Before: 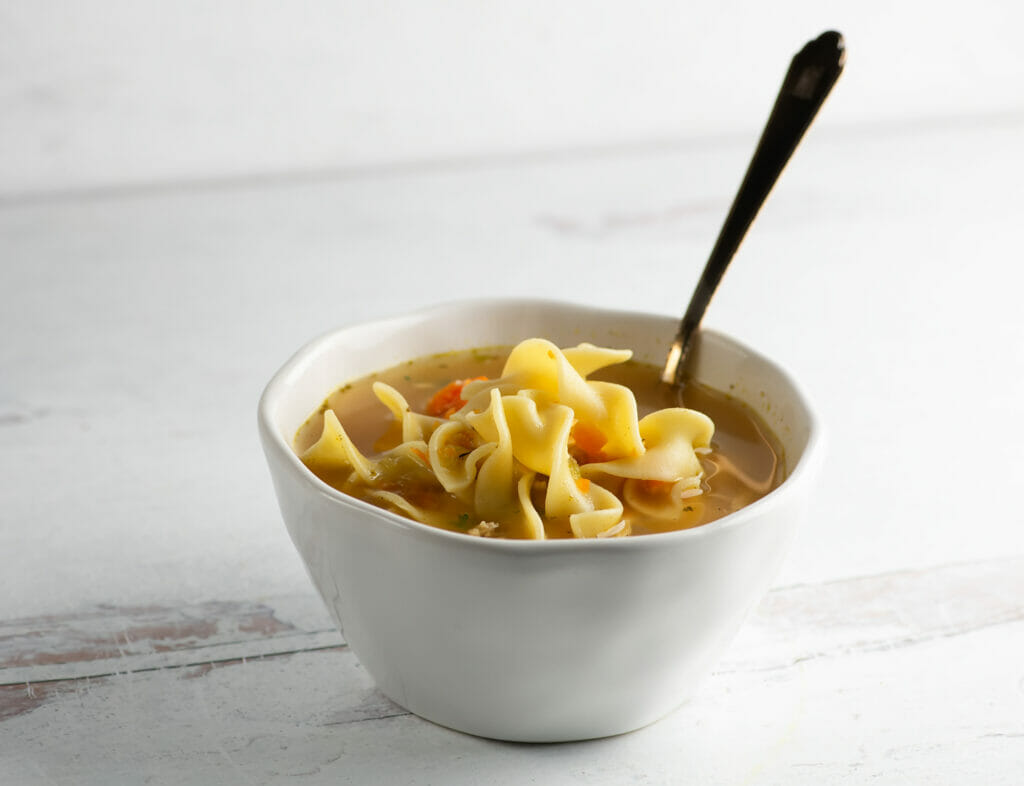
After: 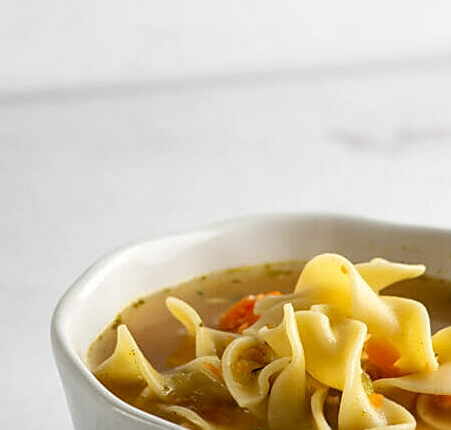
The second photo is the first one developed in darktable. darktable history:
sharpen: on, module defaults
crop: left 20.248%, top 10.86%, right 35.675%, bottom 34.321%
local contrast: on, module defaults
